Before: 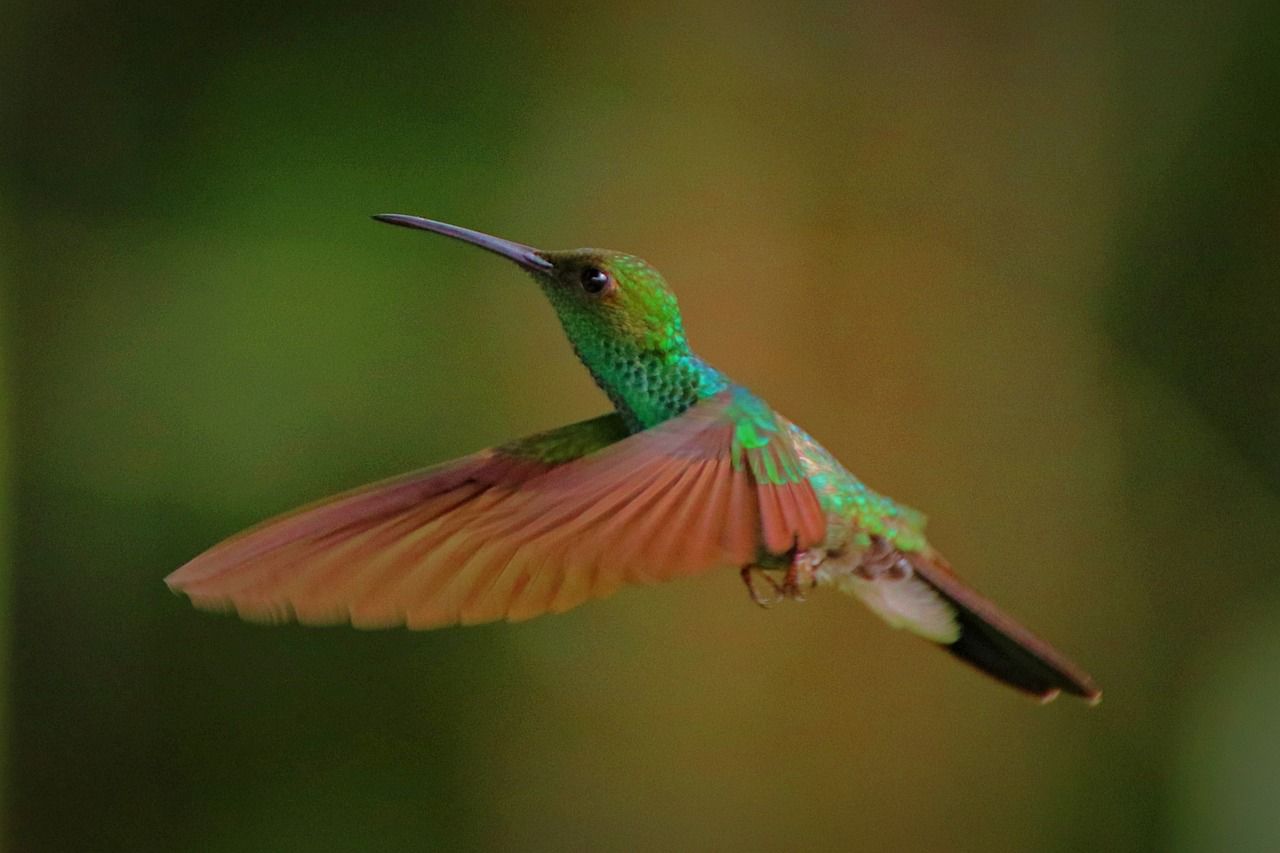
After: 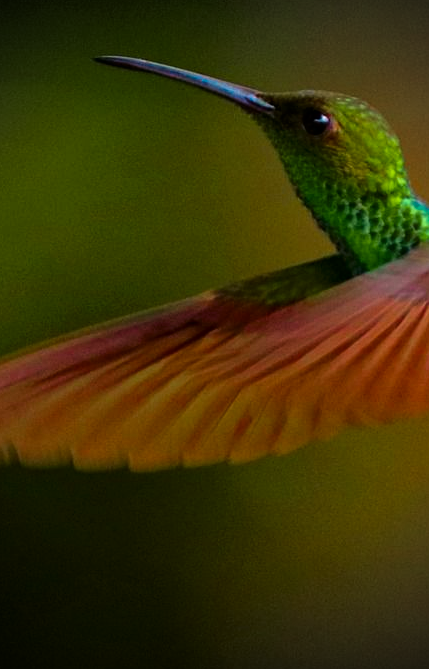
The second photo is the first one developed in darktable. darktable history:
exposure: exposure -0.157 EV, compensate highlight preservation false
crop and rotate: left 21.77%, top 18.528%, right 44.676%, bottom 2.997%
vignetting: fall-off start 75%, brightness -0.692, width/height ratio 1.084
contrast brightness saturation: contrast 0.07, brightness -0.13, saturation 0.06
tone curve: curves: ch0 [(0, 0) (0.004, 0.001) (0.133, 0.112) (0.325, 0.362) (0.832, 0.893) (1, 1)], color space Lab, linked channels, preserve colors none
white balance: emerald 1
color zones: curves: ch0 [(0.254, 0.492) (0.724, 0.62)]; ch1 [(0.25, 0.528) (0.719, 0.796)]; ch2 [(0, 0.472) (0.25, 0.5) (0.73, 0.184)]
